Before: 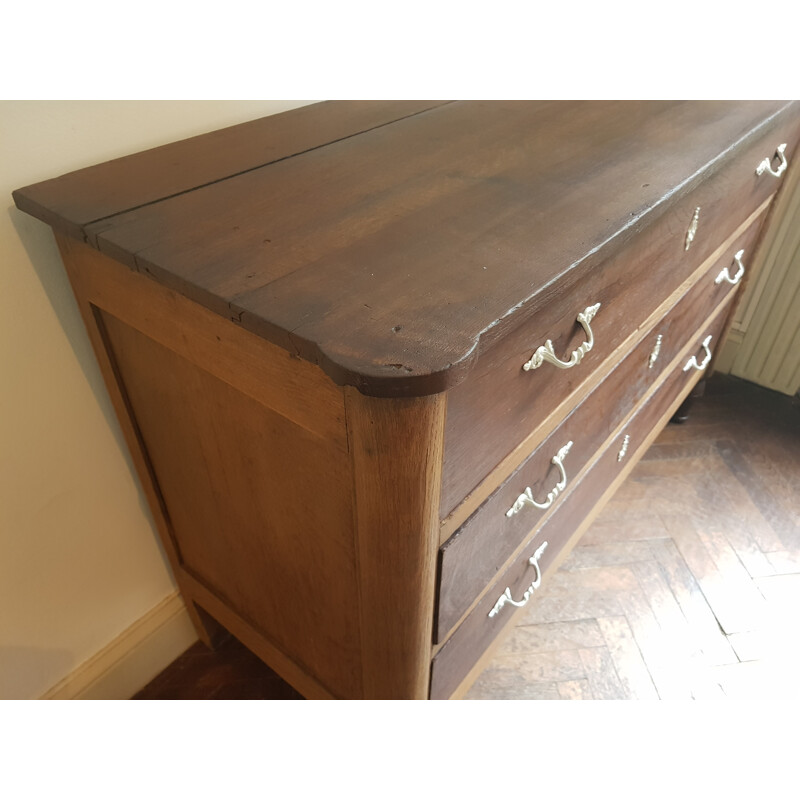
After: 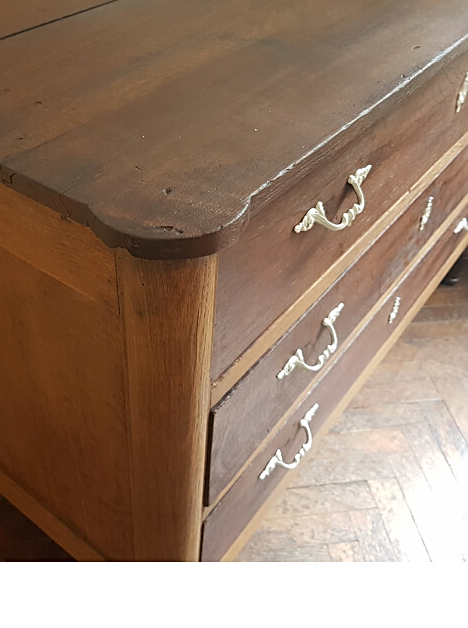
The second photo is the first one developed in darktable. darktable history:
sharpen: on, module defaults
crop and rotate: left 28.655%, top 17.374%, right 12.82%, bottom 4.057%
contrast brightness saturation: contrast 0.043, saturation 0.067
